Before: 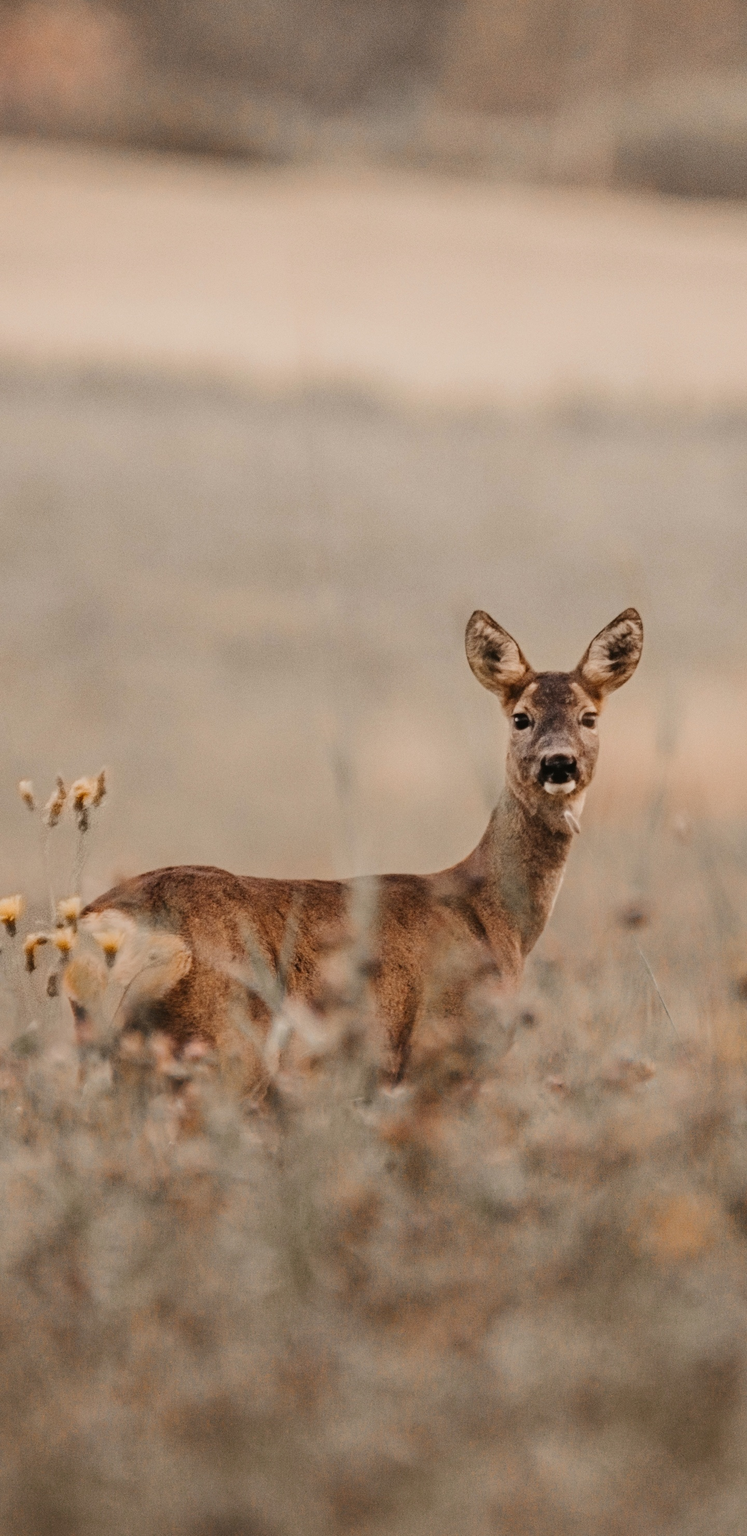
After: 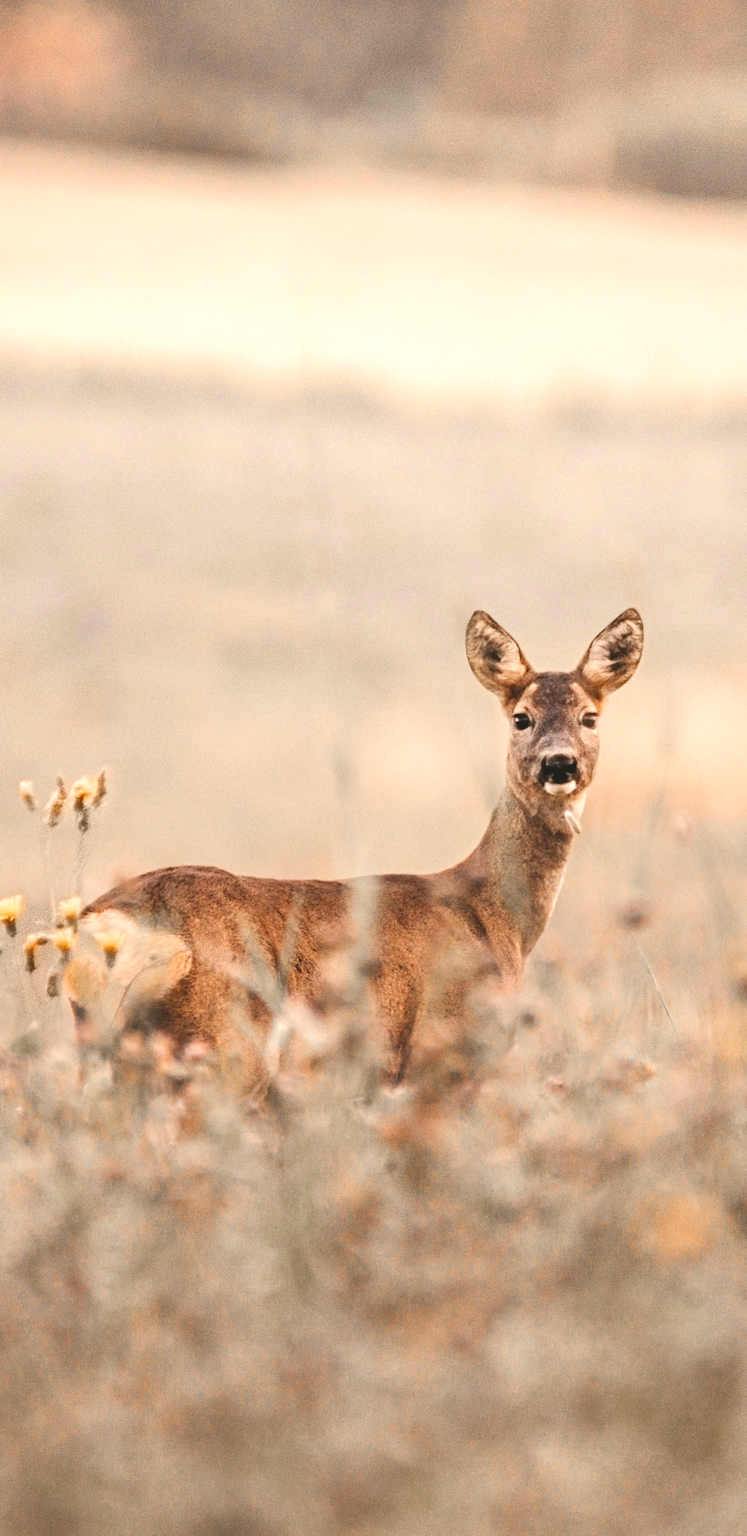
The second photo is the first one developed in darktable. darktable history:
contrast brightness saturation: contrast -0.11
exposure: black level correction 0, exposure 1.1 EV, compensate highlight preservation false
rotate and perspective: crop left 0, crop top 0
